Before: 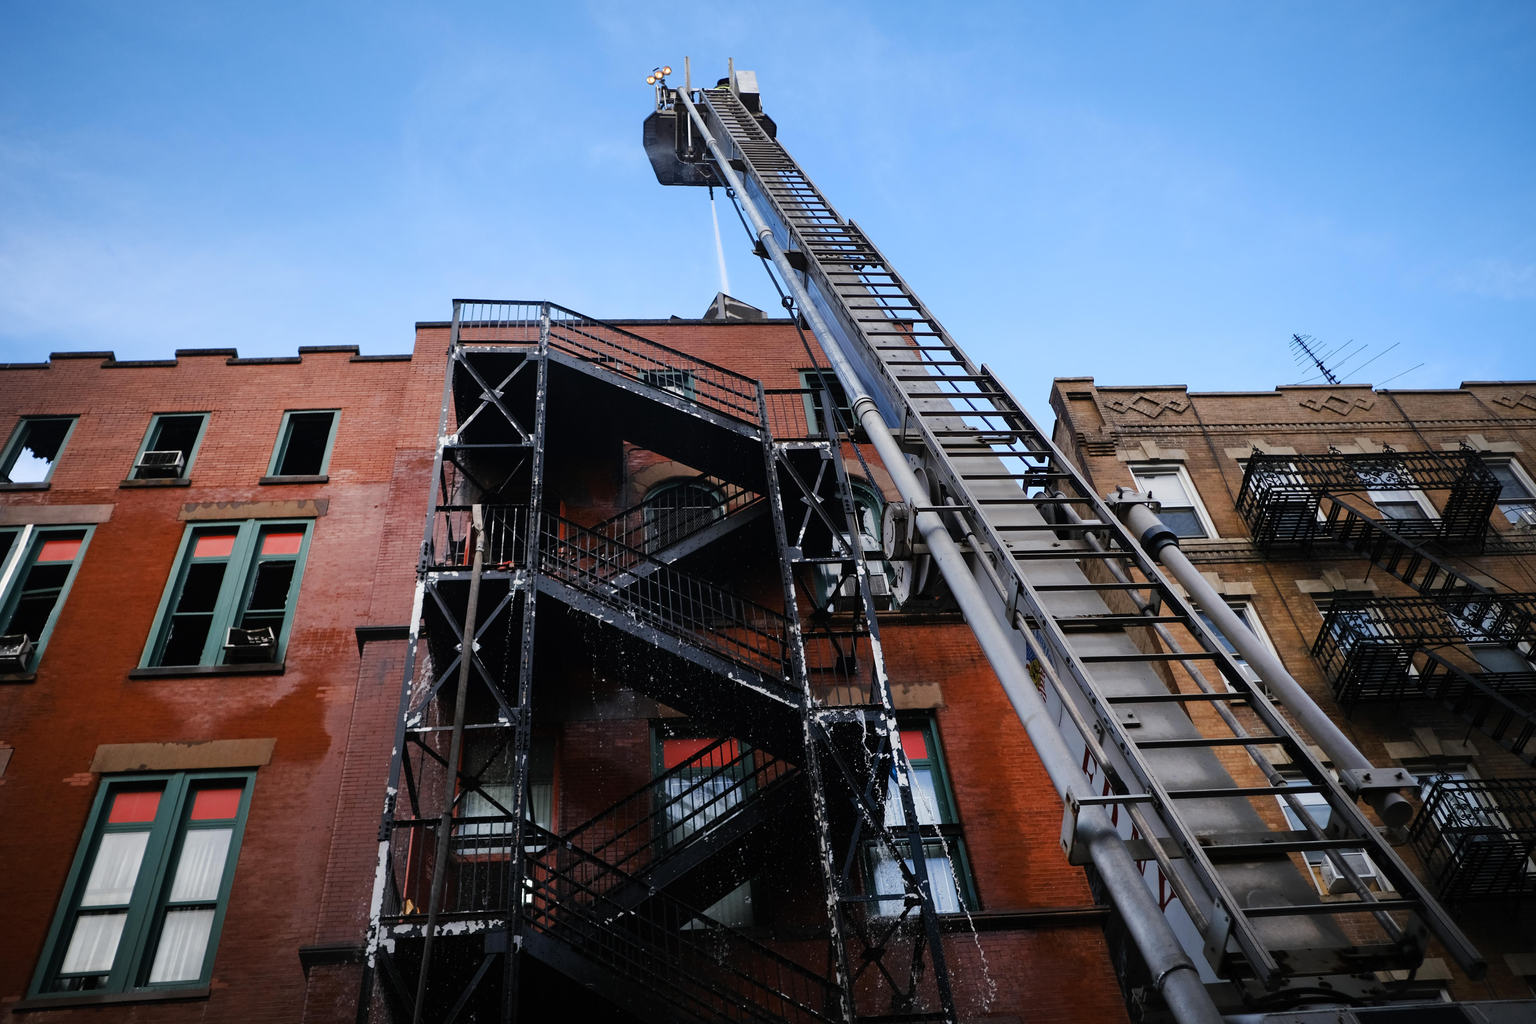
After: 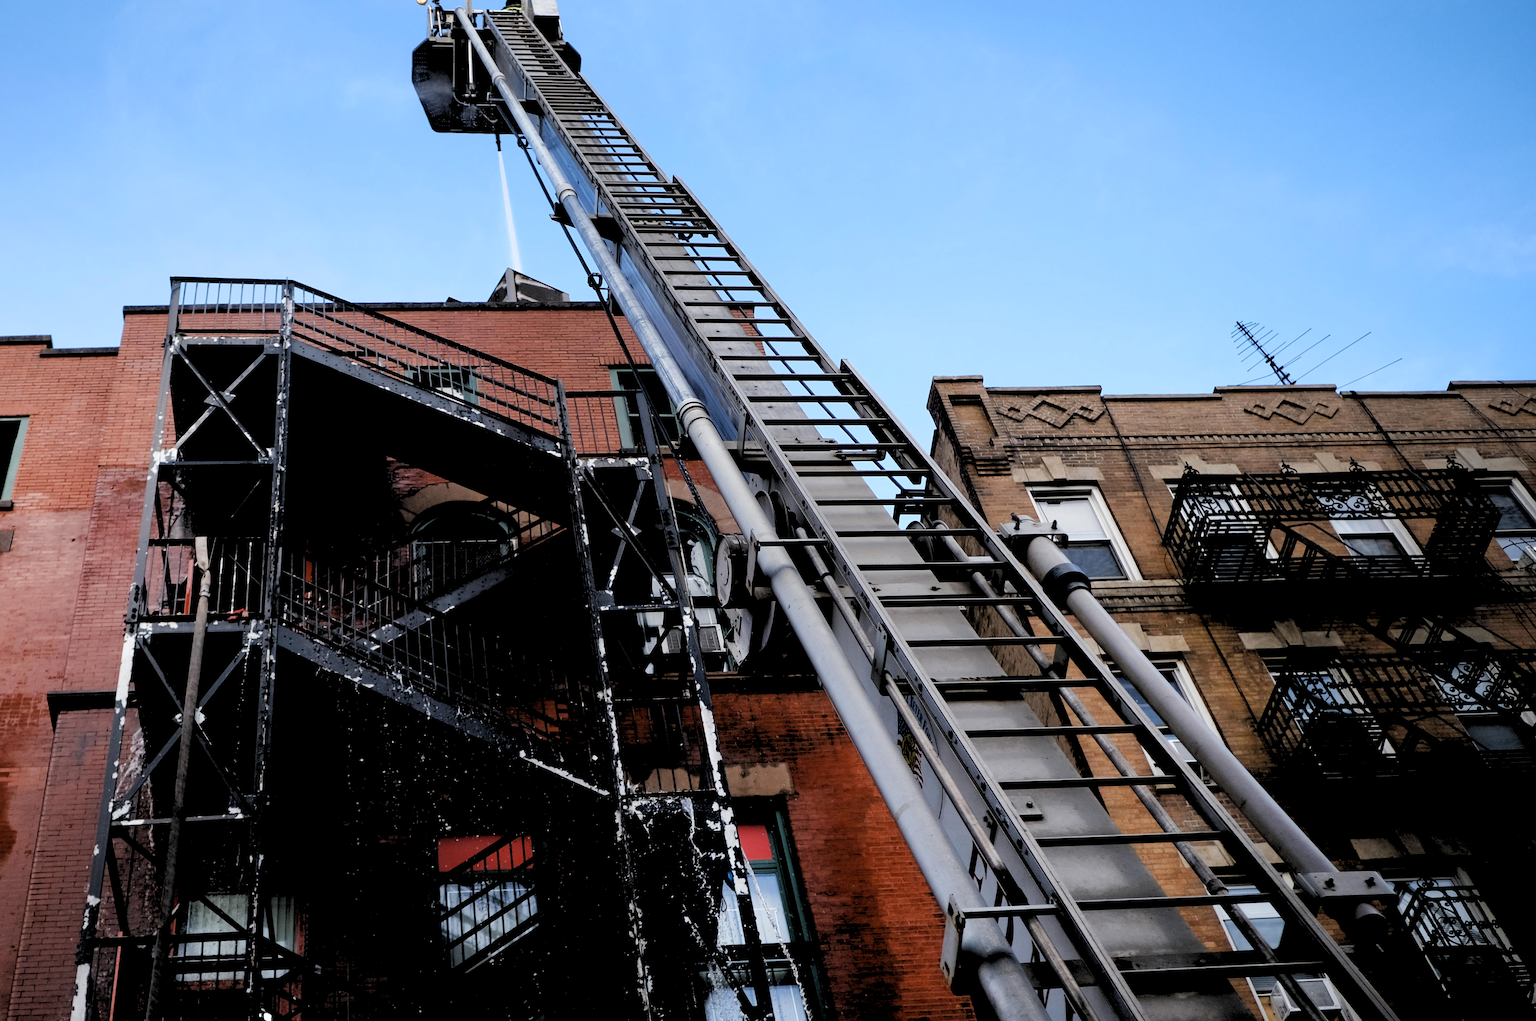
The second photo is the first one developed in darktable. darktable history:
crop and rotate: left 20.74%, top 7.912%, right 0.375%, bottom 13.378%
rgb levels: levels [[0.029, 0.461, 0.922], [0, 0.5, 1], [0, 0.5, 1]]
